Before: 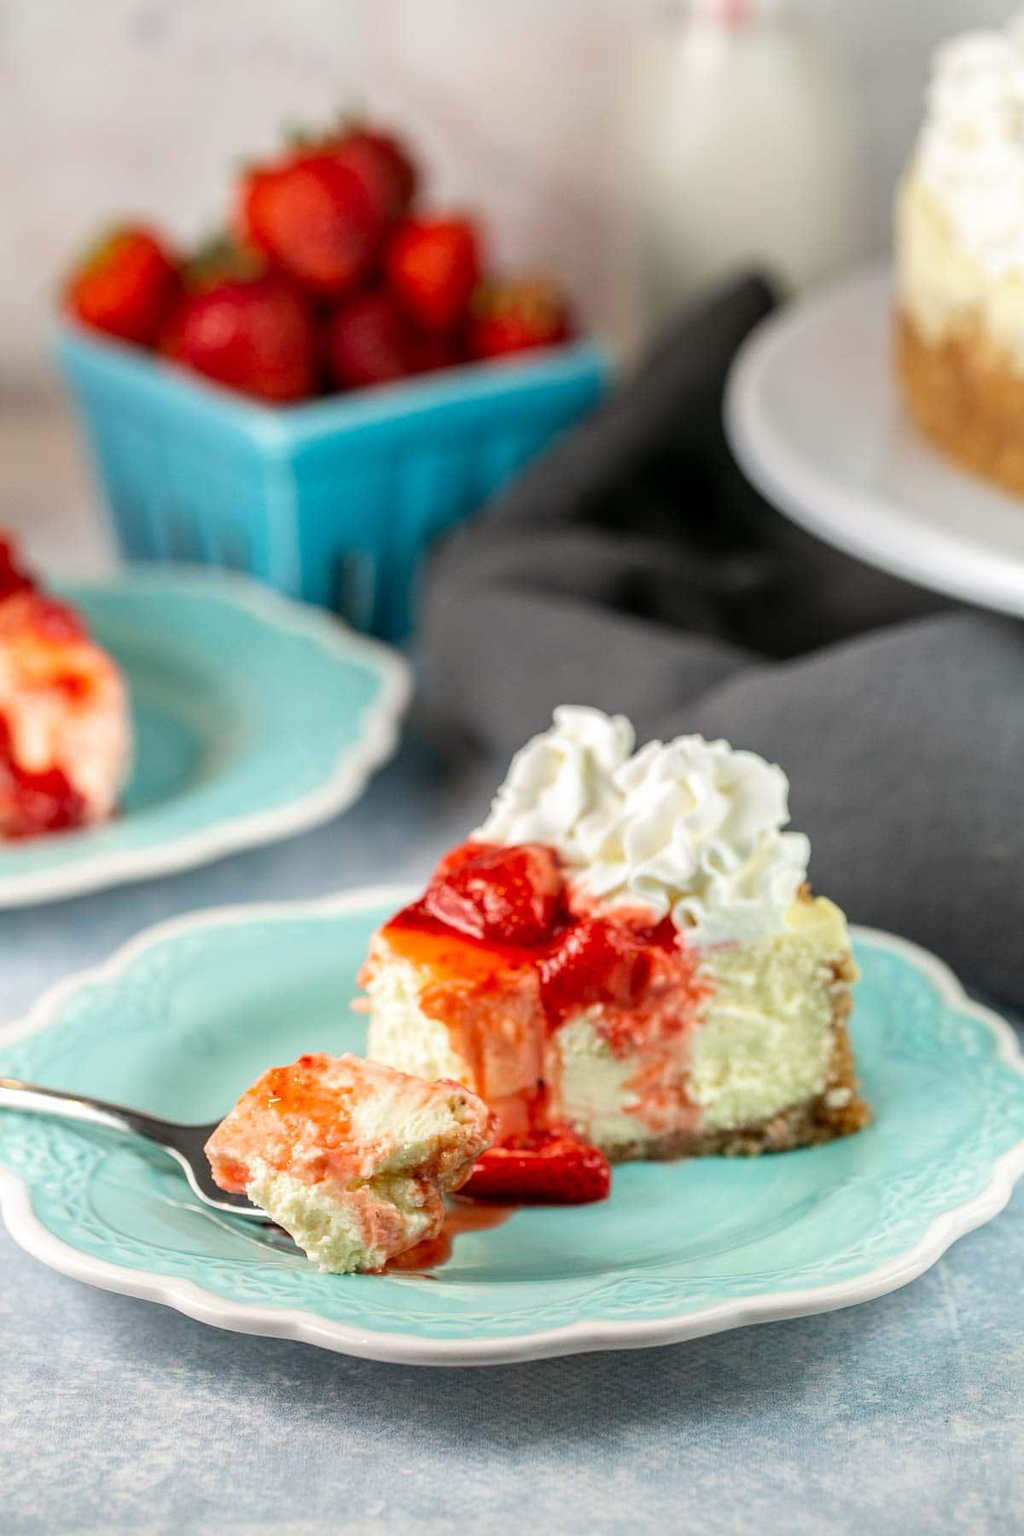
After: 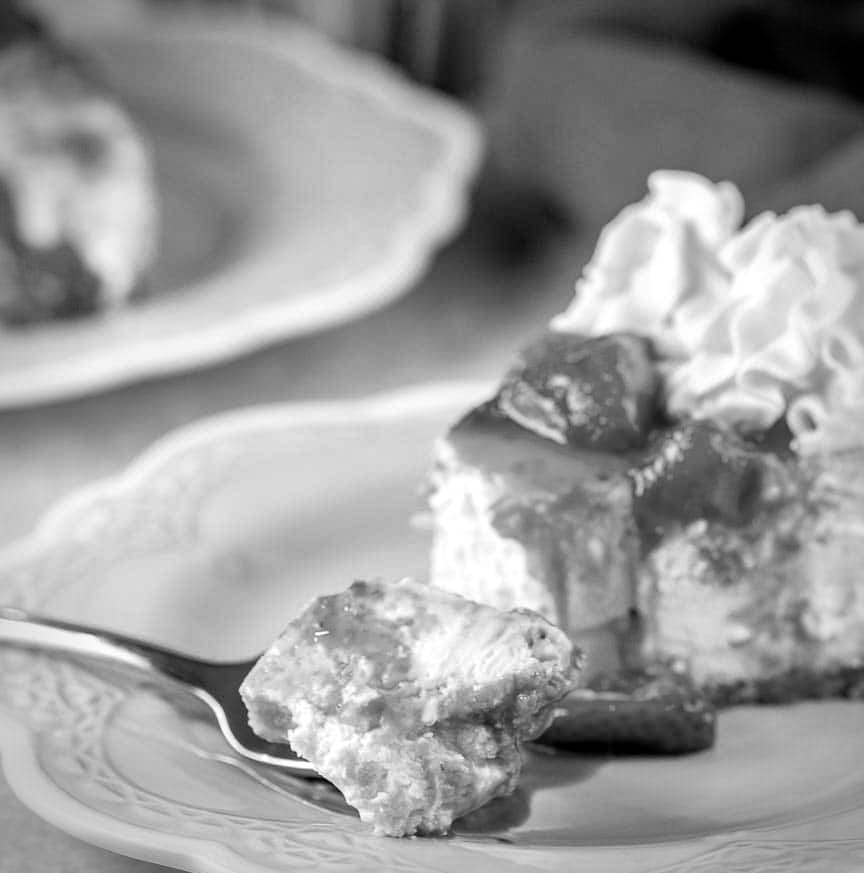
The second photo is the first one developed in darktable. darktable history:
local contrast: mode bilateral grid, contrast 20, coarseness 50, detail 140%, midtone range 0.2
vignetting: on, module defaults
rgb curve: curves: ch0 [(0, 0) (0.136, 0.078) (0.262, 0.245) (0.414, 0.42) (1, 1)], compensate middle gray true, preserve colors basic power
color correction: highlights a* 3.84, highlights b* 5.07
crop: top 36.498%, right 27.964%, bottom 14.995%
monochrome: a 32, b 64, size 2.3
